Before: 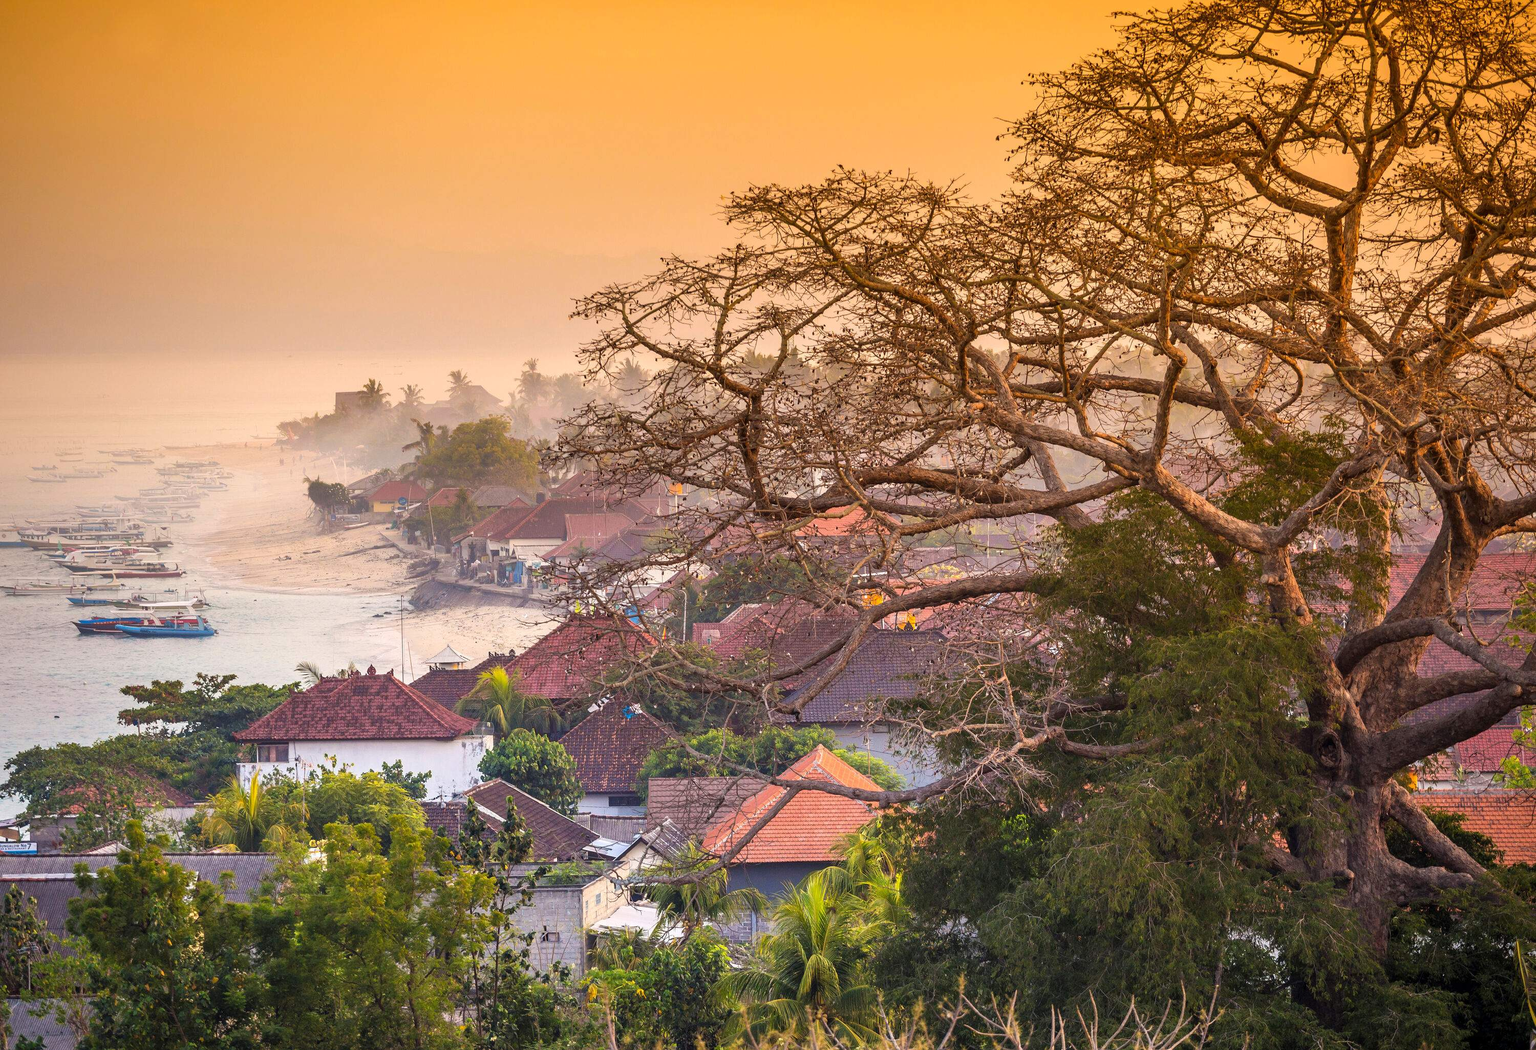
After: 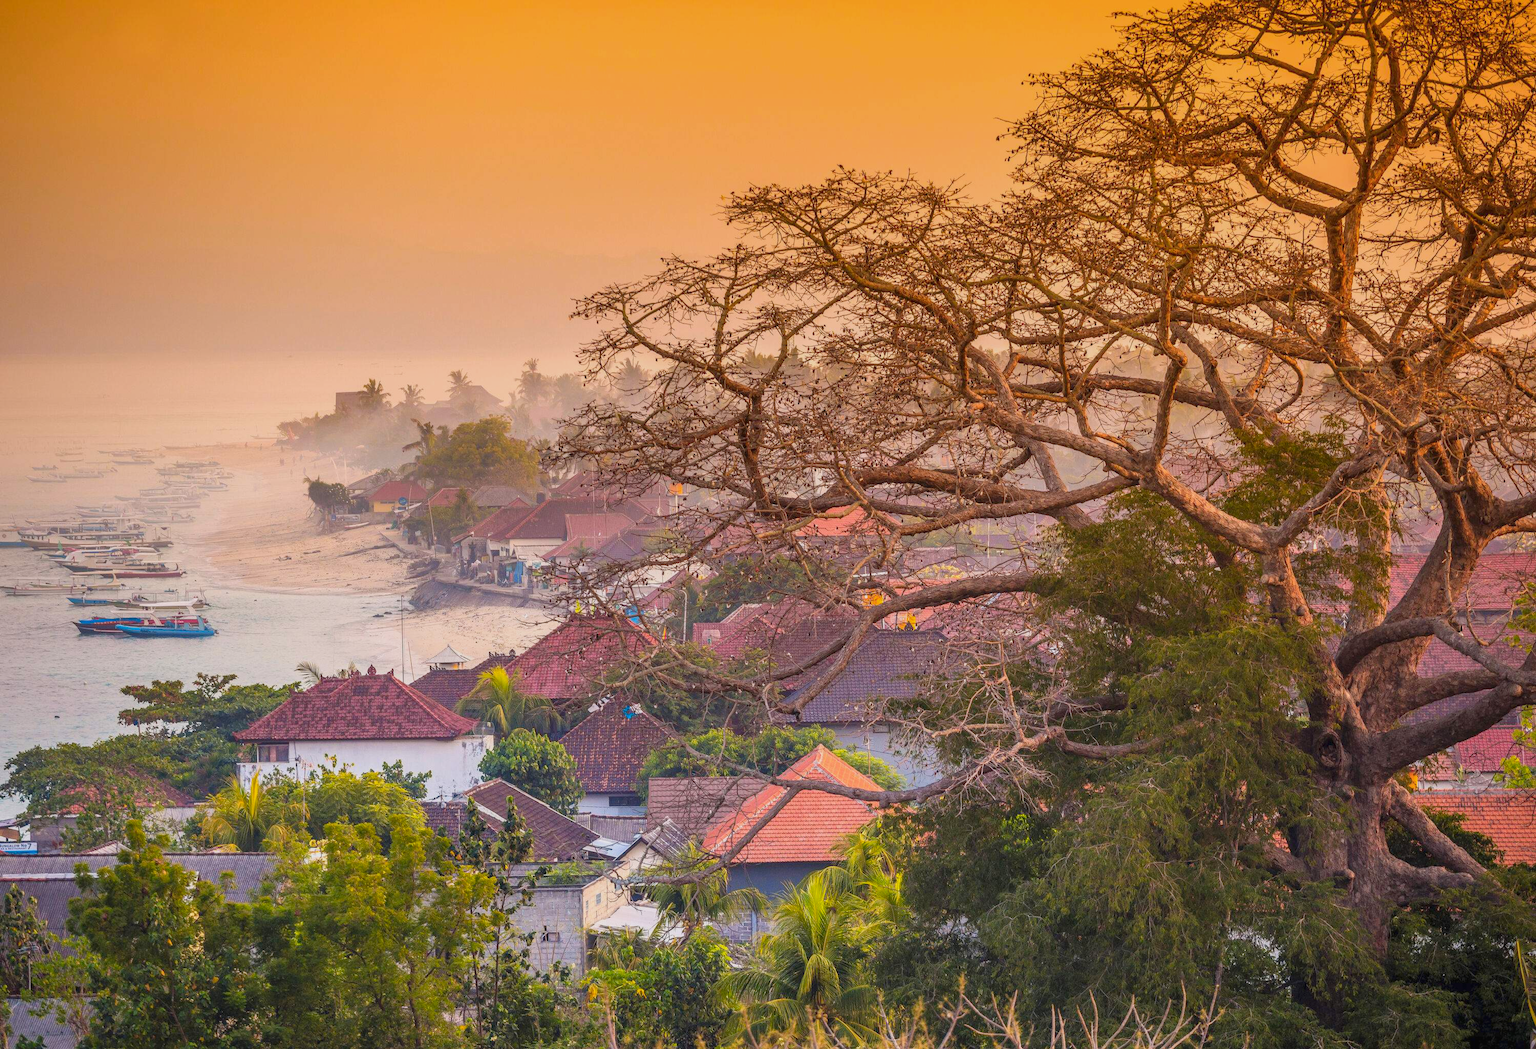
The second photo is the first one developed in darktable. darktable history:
tone equalizer: on, module defaults
color balance rgb: highlights gain › chroma 0.214%, highlights gain › hue 332.7°, global offset › luminance 0.282%, linear chroma grading › global chroma 15.473%, perceptual saturation grading › global saturation -1.011%, hue shift -3.8°, contrast -21.365%
local contrast: on, module defaults
